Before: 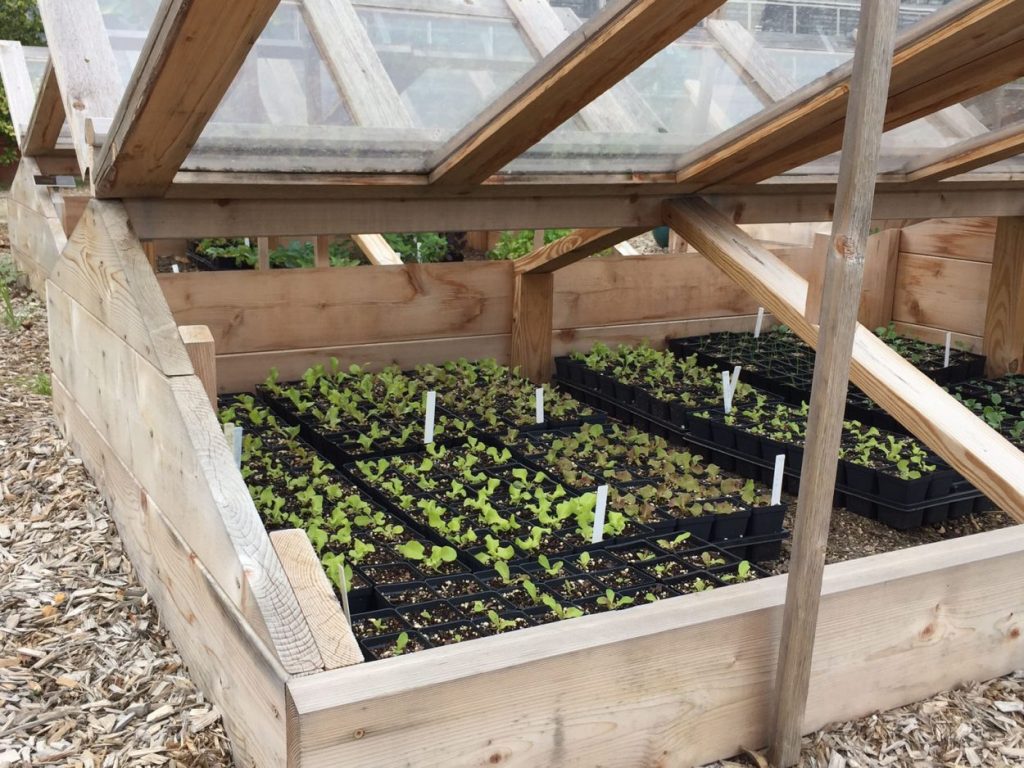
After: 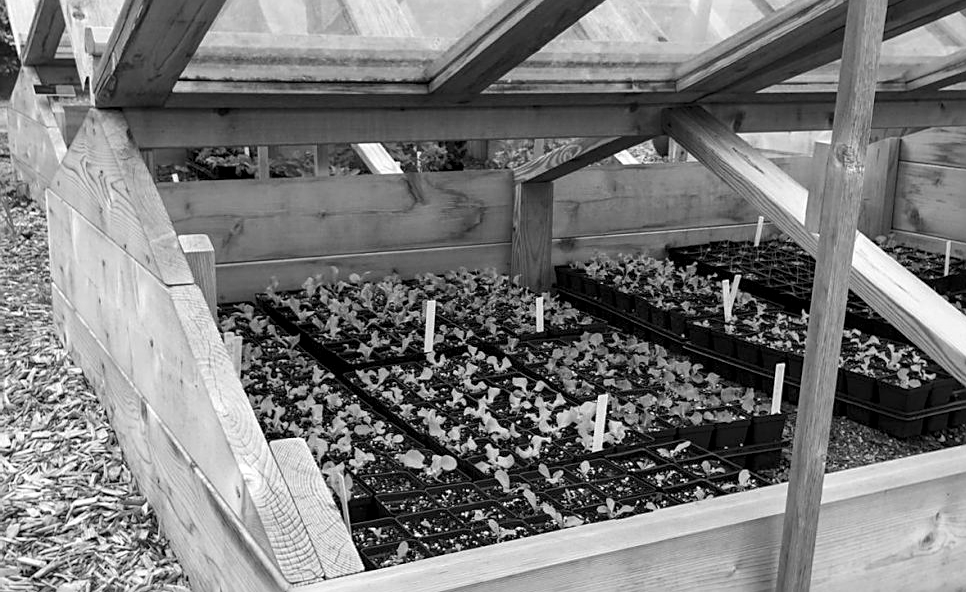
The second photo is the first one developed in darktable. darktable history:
contrast brightness saturation: saturation -0.999
local contrast: shadows 96%, midtone range 0.496
sharpen: on, module defaults
crop and rotate: angle 0.054°, top 11.861%, right 5.478%, bottom 10.915%
